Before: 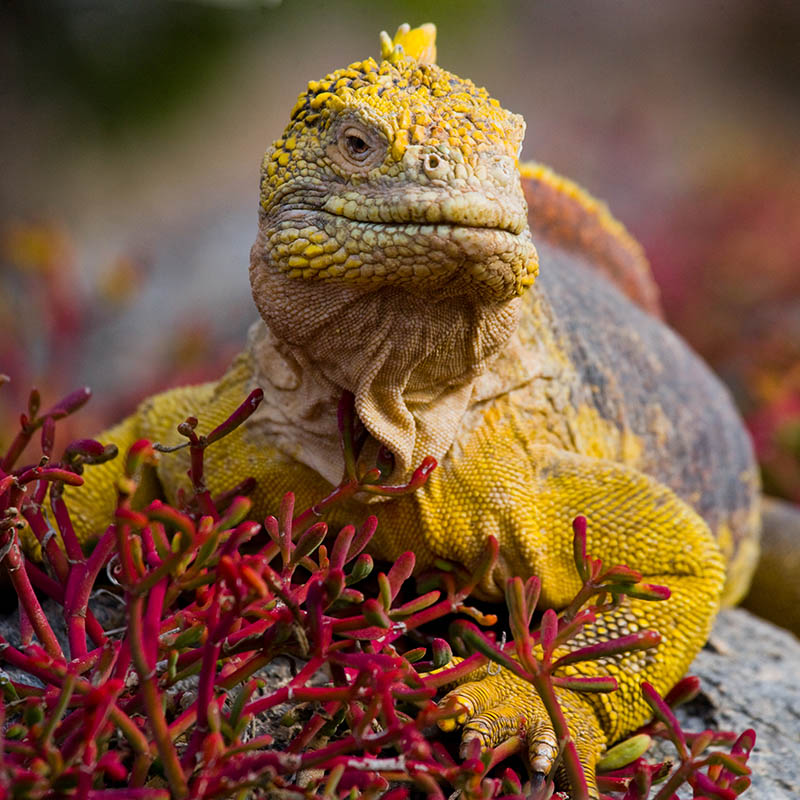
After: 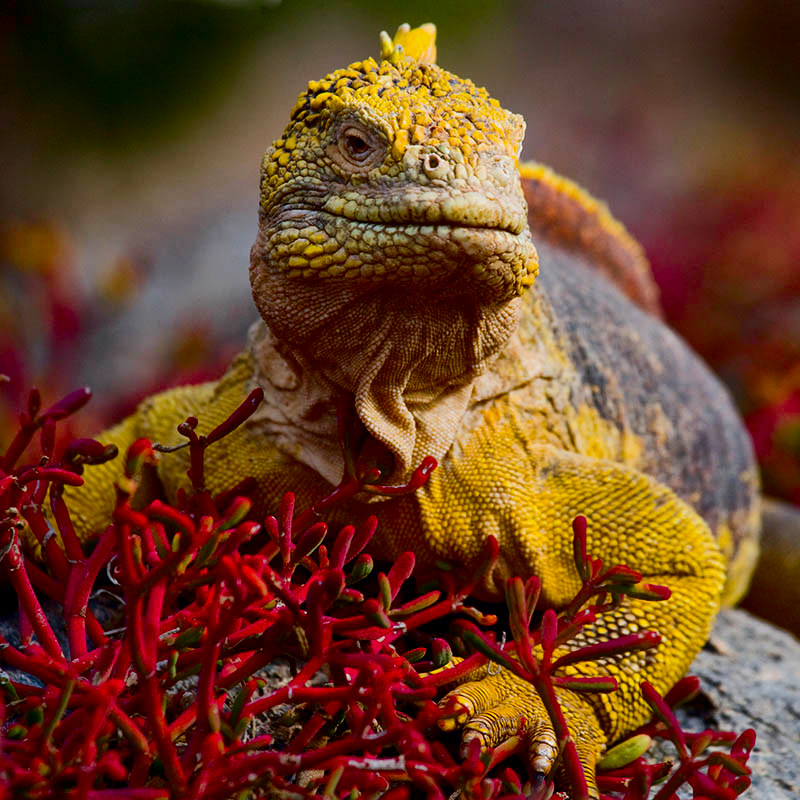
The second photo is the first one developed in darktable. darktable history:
contrast brightness saturation: contrast 0.235, brightness -0.229, saturation 0.149
shadows and highlights: on, module defaults
